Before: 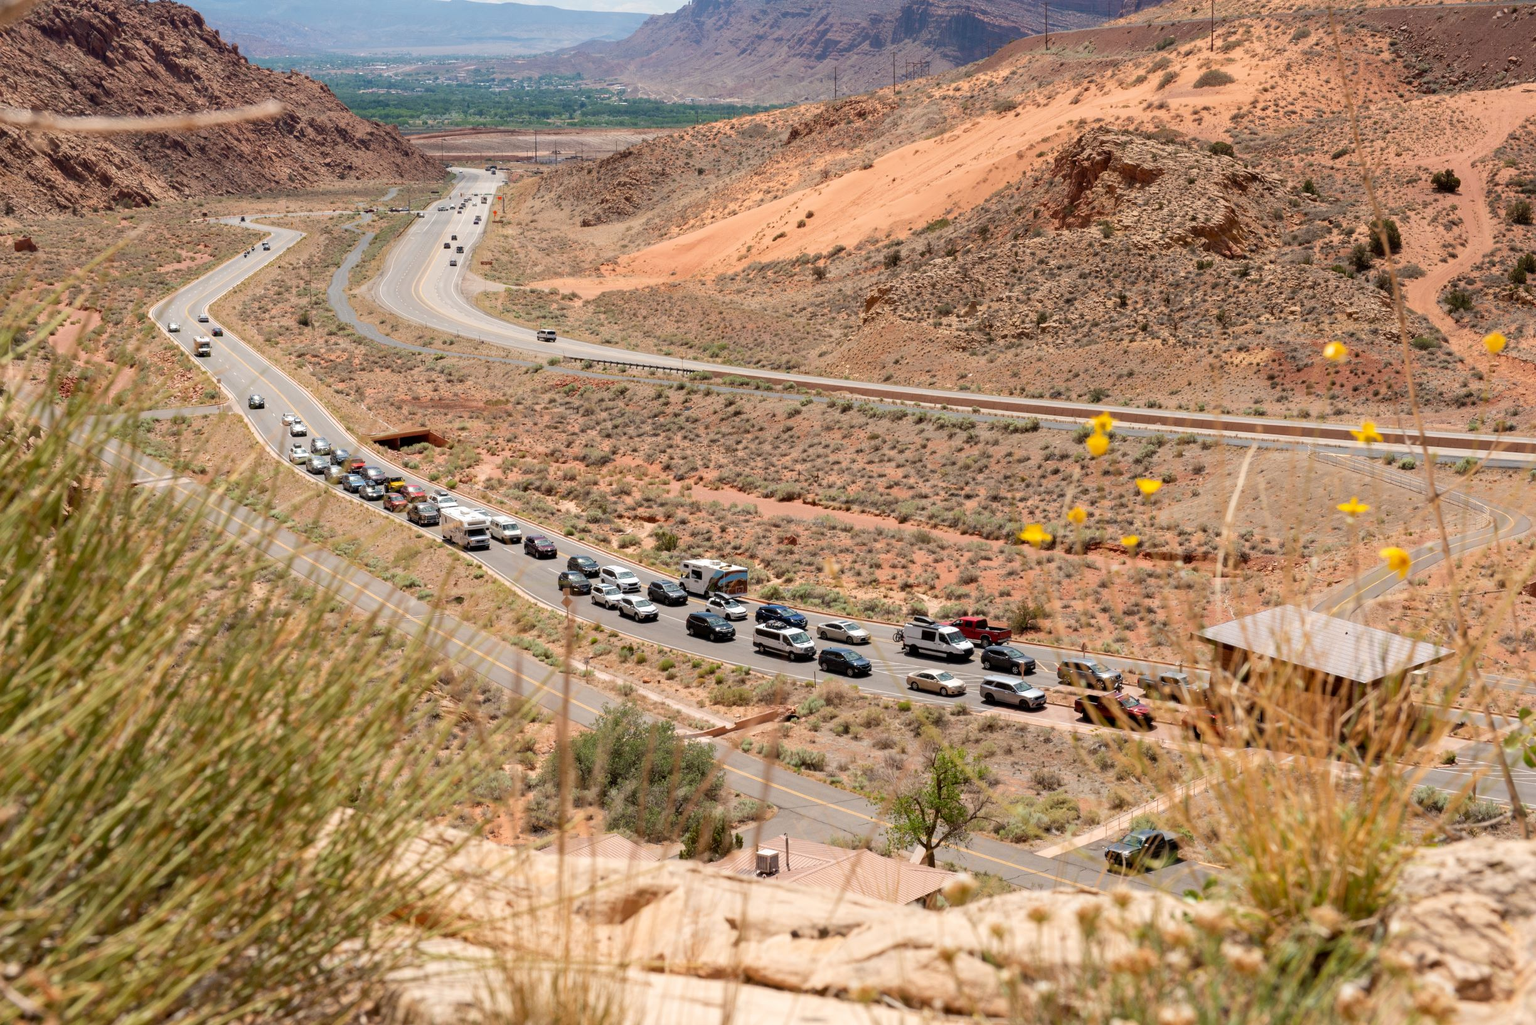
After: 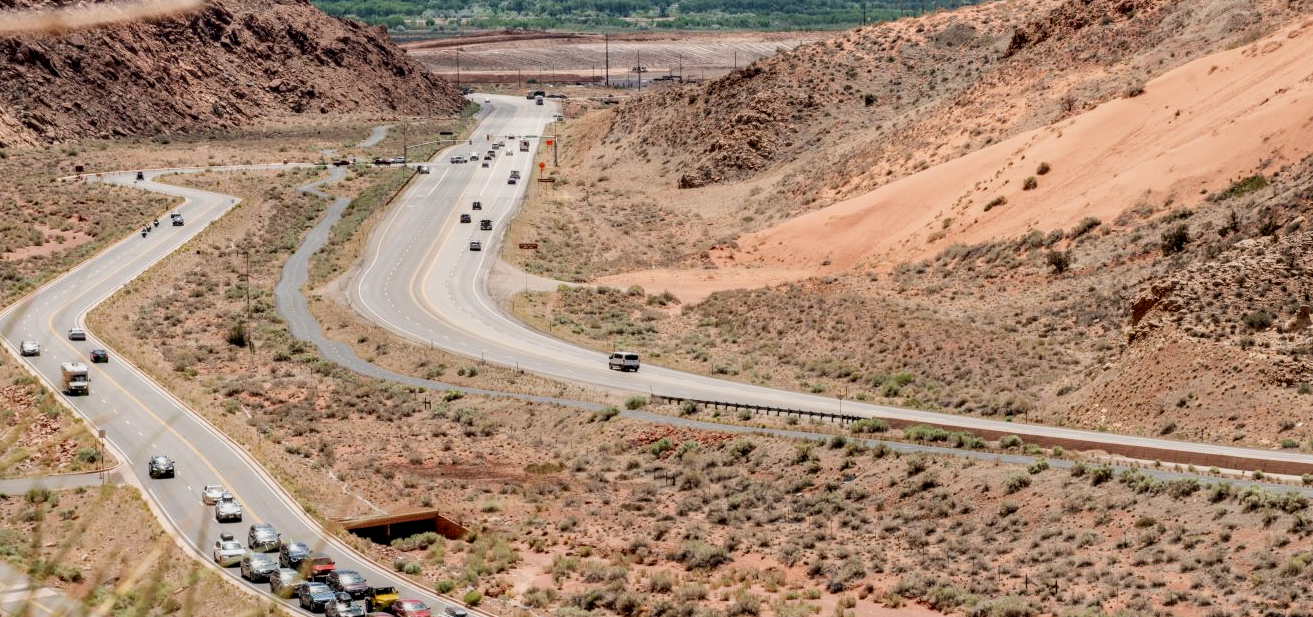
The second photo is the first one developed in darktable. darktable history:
filmic rgb: black relative exposure -7.65 EV, white relative exposure 4.56 EV, hardness 3.61
local contrast: highlights 60%, shadows 60%, detail 160%
crop: left 10.121%, top 10.631%, right 36.218%, bottom 51.526%
